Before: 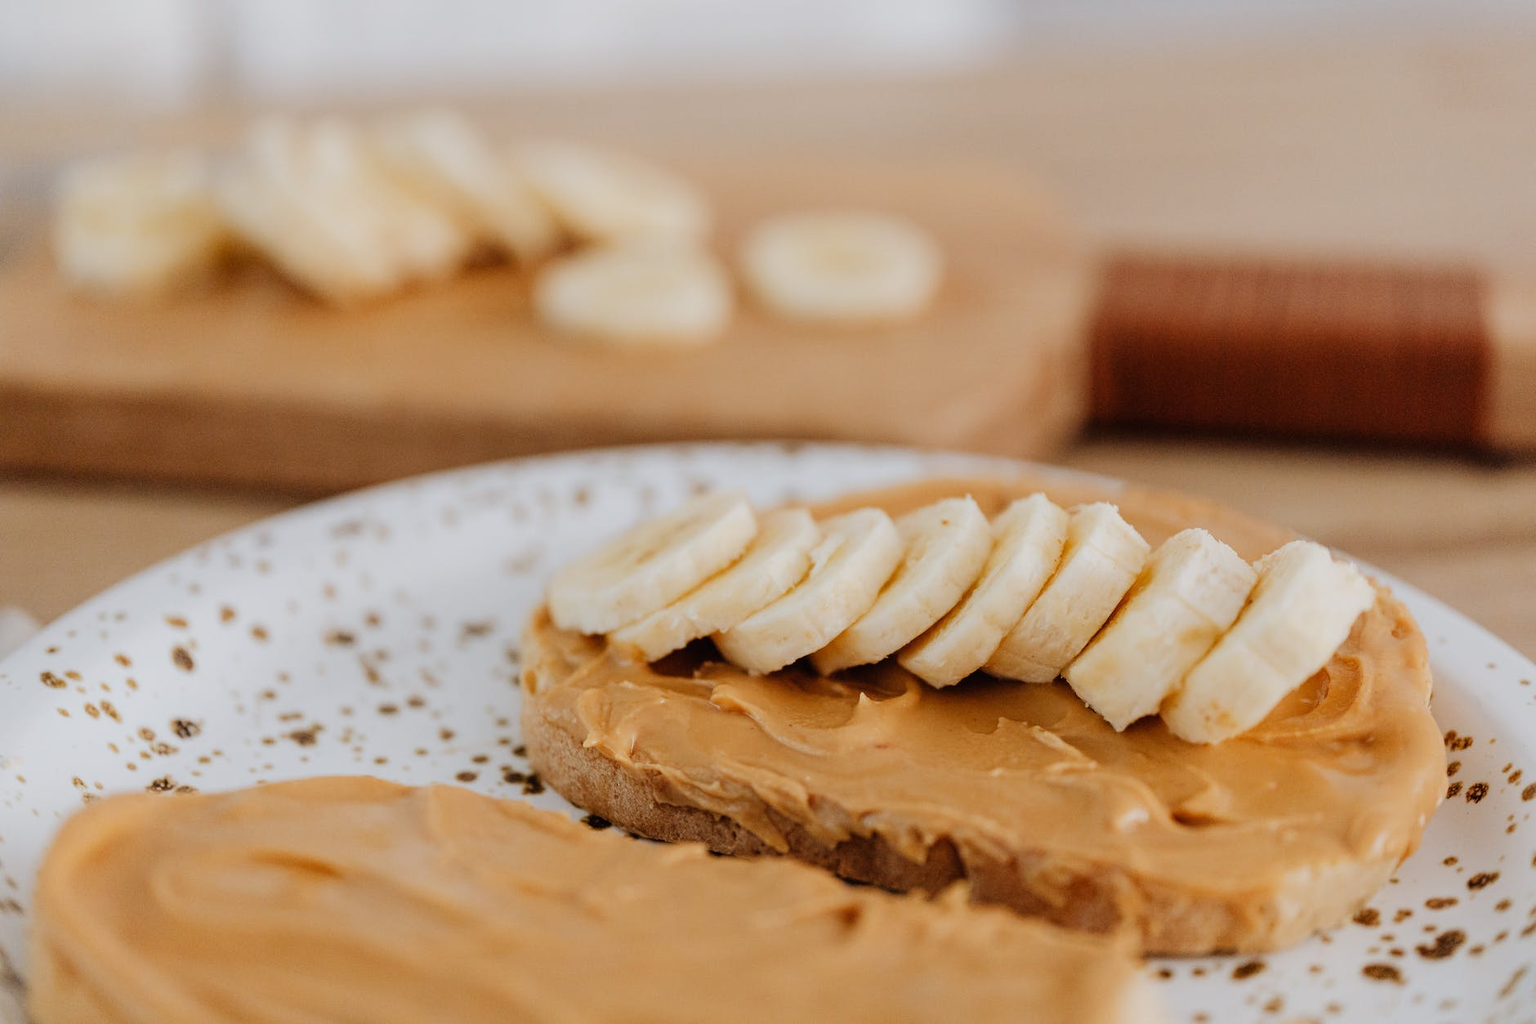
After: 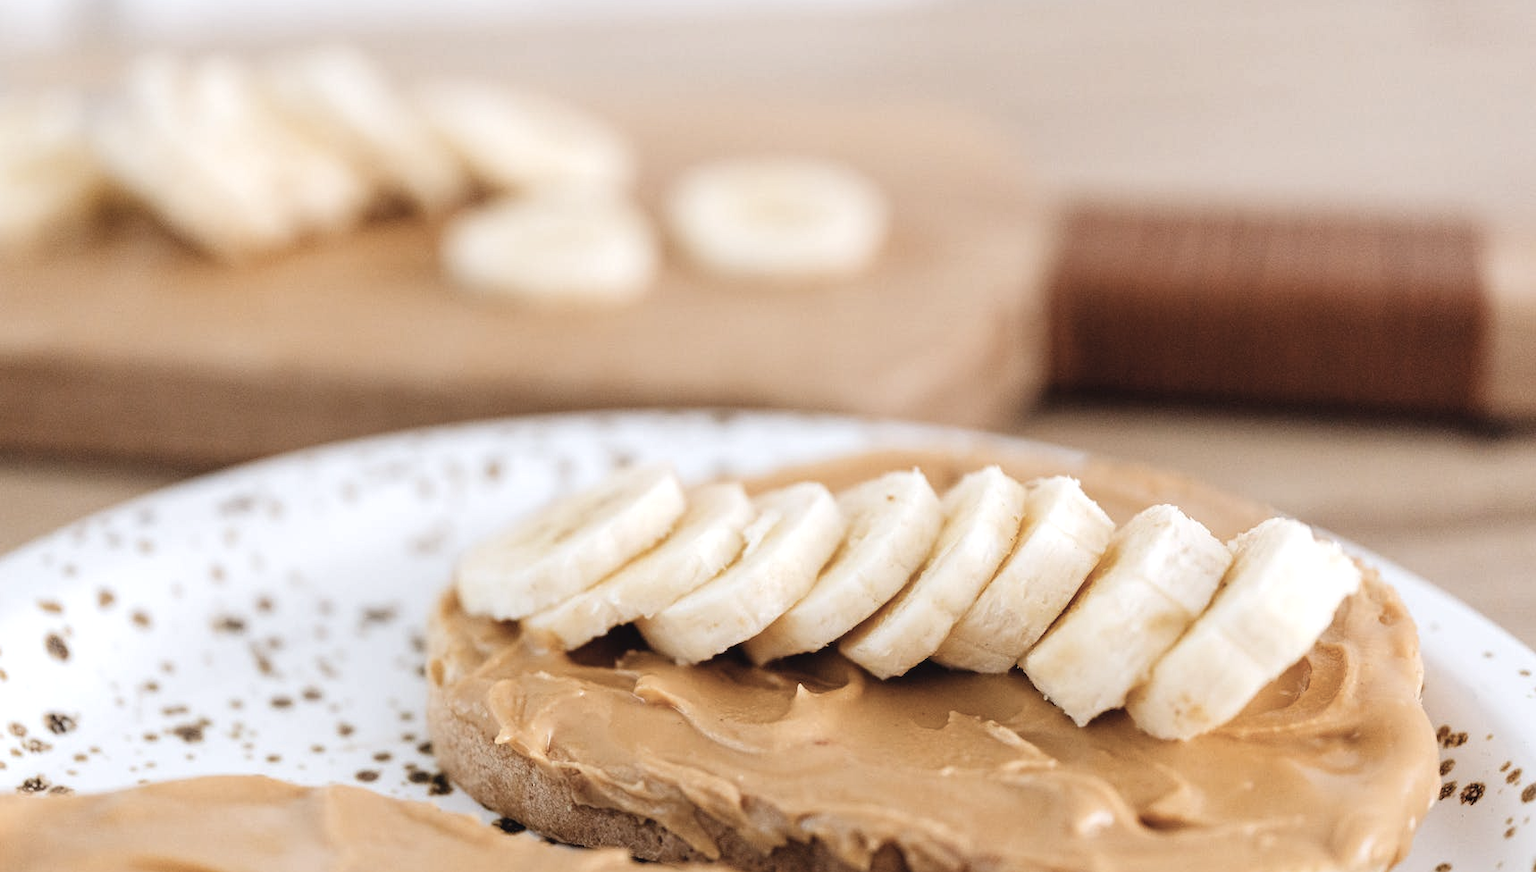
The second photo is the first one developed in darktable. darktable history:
color balance rgb: power › chroma 1.008%, power › hue 252.17°, perceptual saturation grading › global saturation 3.1%, perceptual brilliance grading › global brilliance 20.43%, global vibrance 9.975%
crop: left 8.541%, top 6.598%, bottom 15.376%
contrast brightness saturation: contrast -0.051, saturation -0.405
